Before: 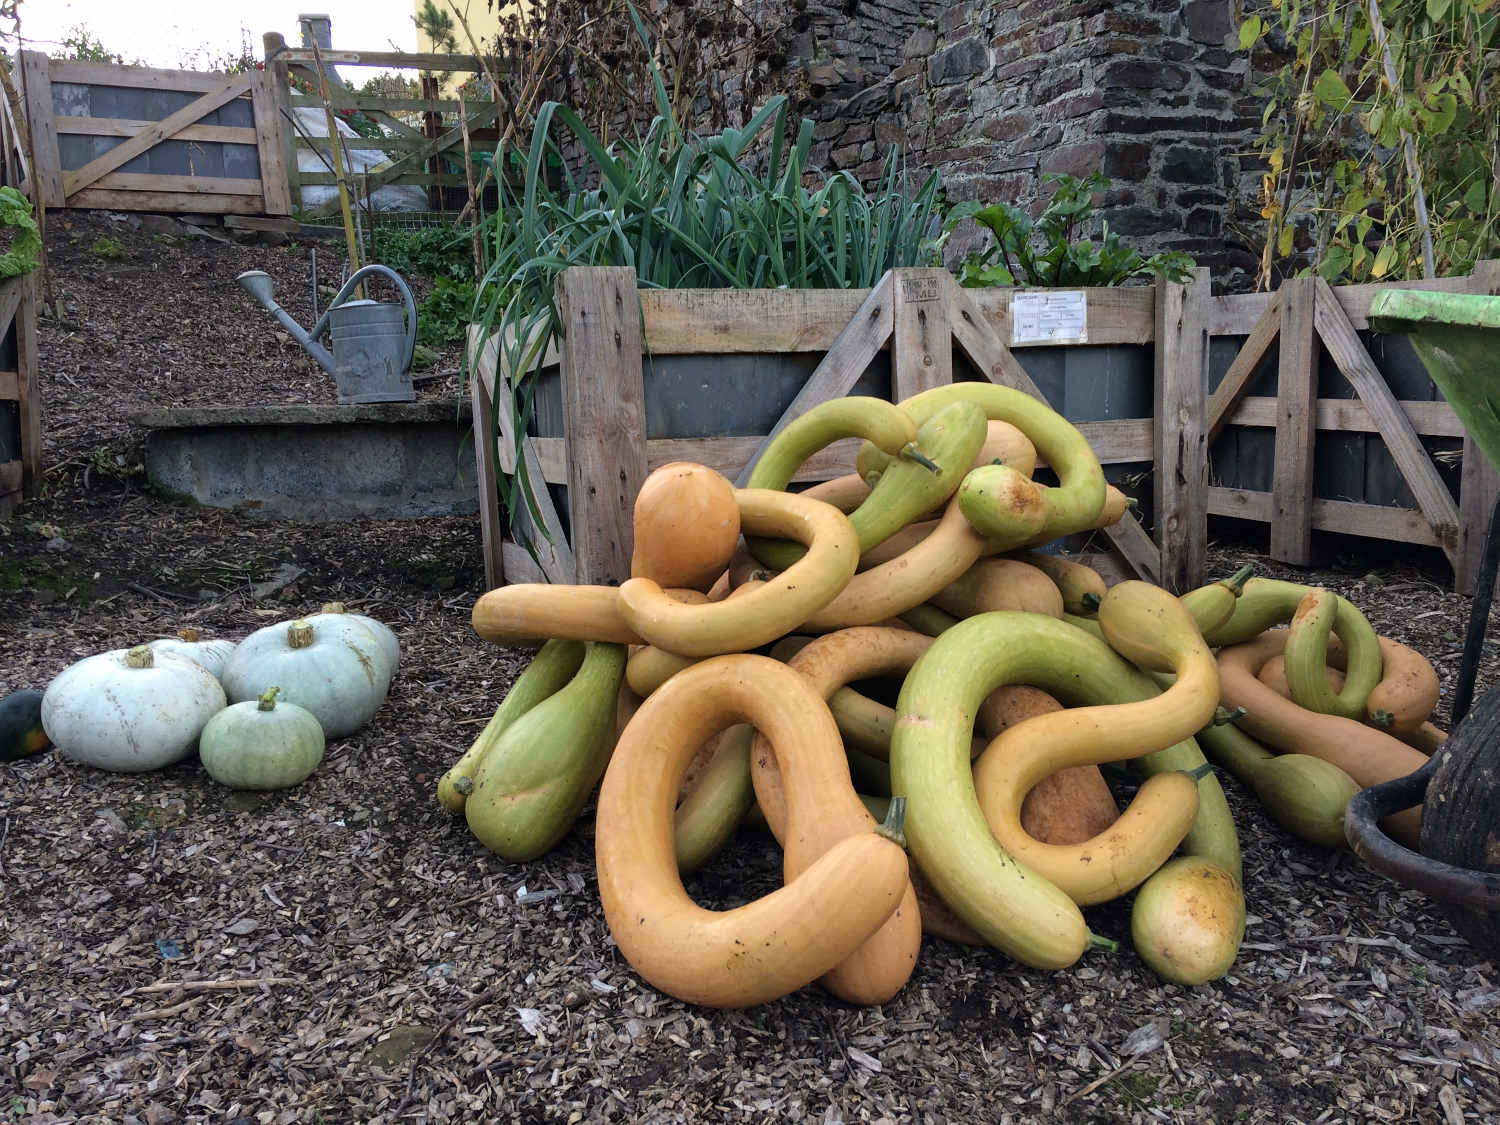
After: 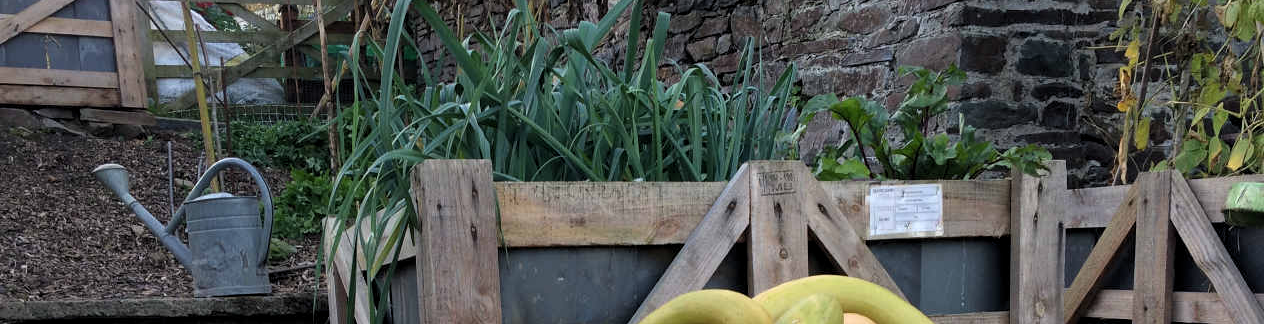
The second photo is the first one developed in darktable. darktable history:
crop and rotate: left 9.638%, top 9.522%, right 6.043%, bottom 61.673%
levels: white 99.94%, levels [0.026, 0.507, 0.987]
